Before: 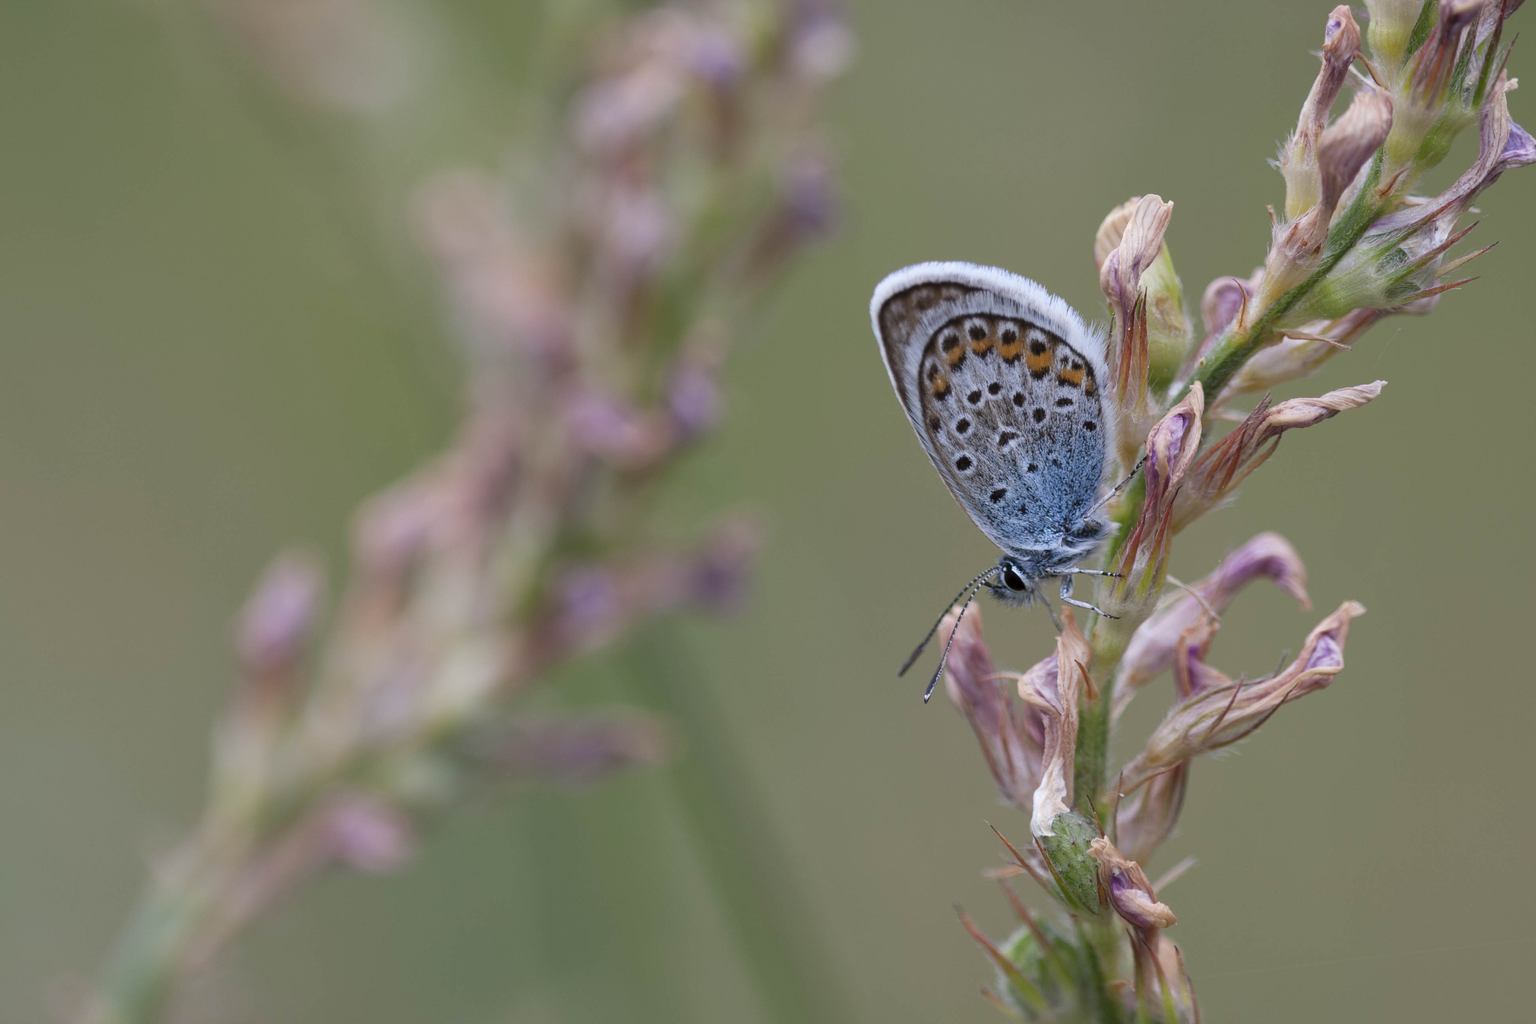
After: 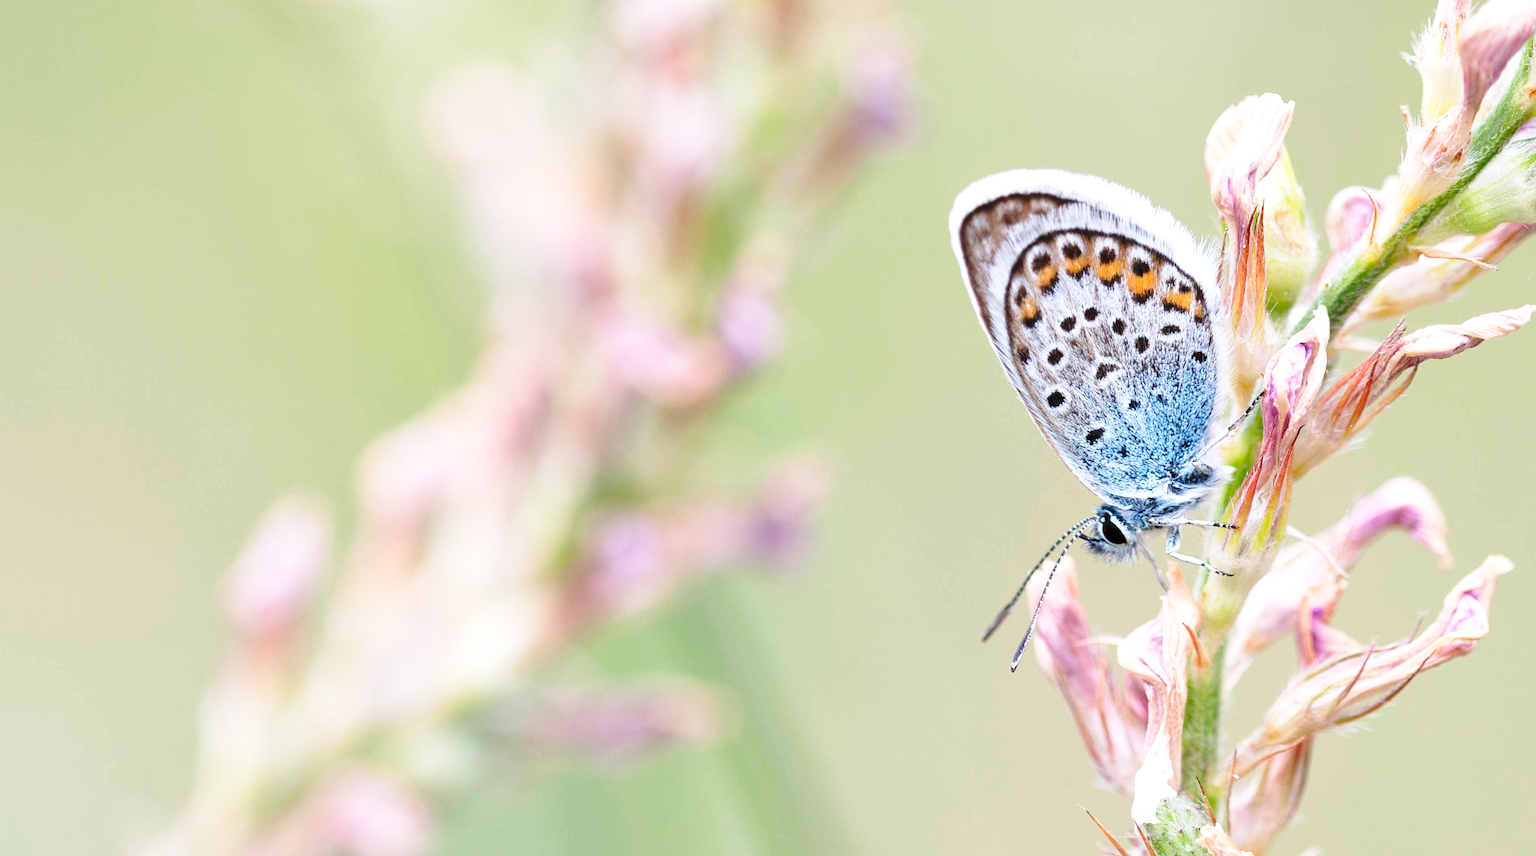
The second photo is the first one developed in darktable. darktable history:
crop and rotate: left 2.33%, top 11.001%, right 9.733%, bottom 15.444%
base curve: curves: ch0 [(0, 0) (0.028, 0.03) (0.121, 0.232) (0.46, 0.748) (0.859, 0.968) (1, 1)], preserve colors none
sharpen: amount 0.216
exposure: black level correction 0, exposure 1.001 EV, compensate highlight preservation false
